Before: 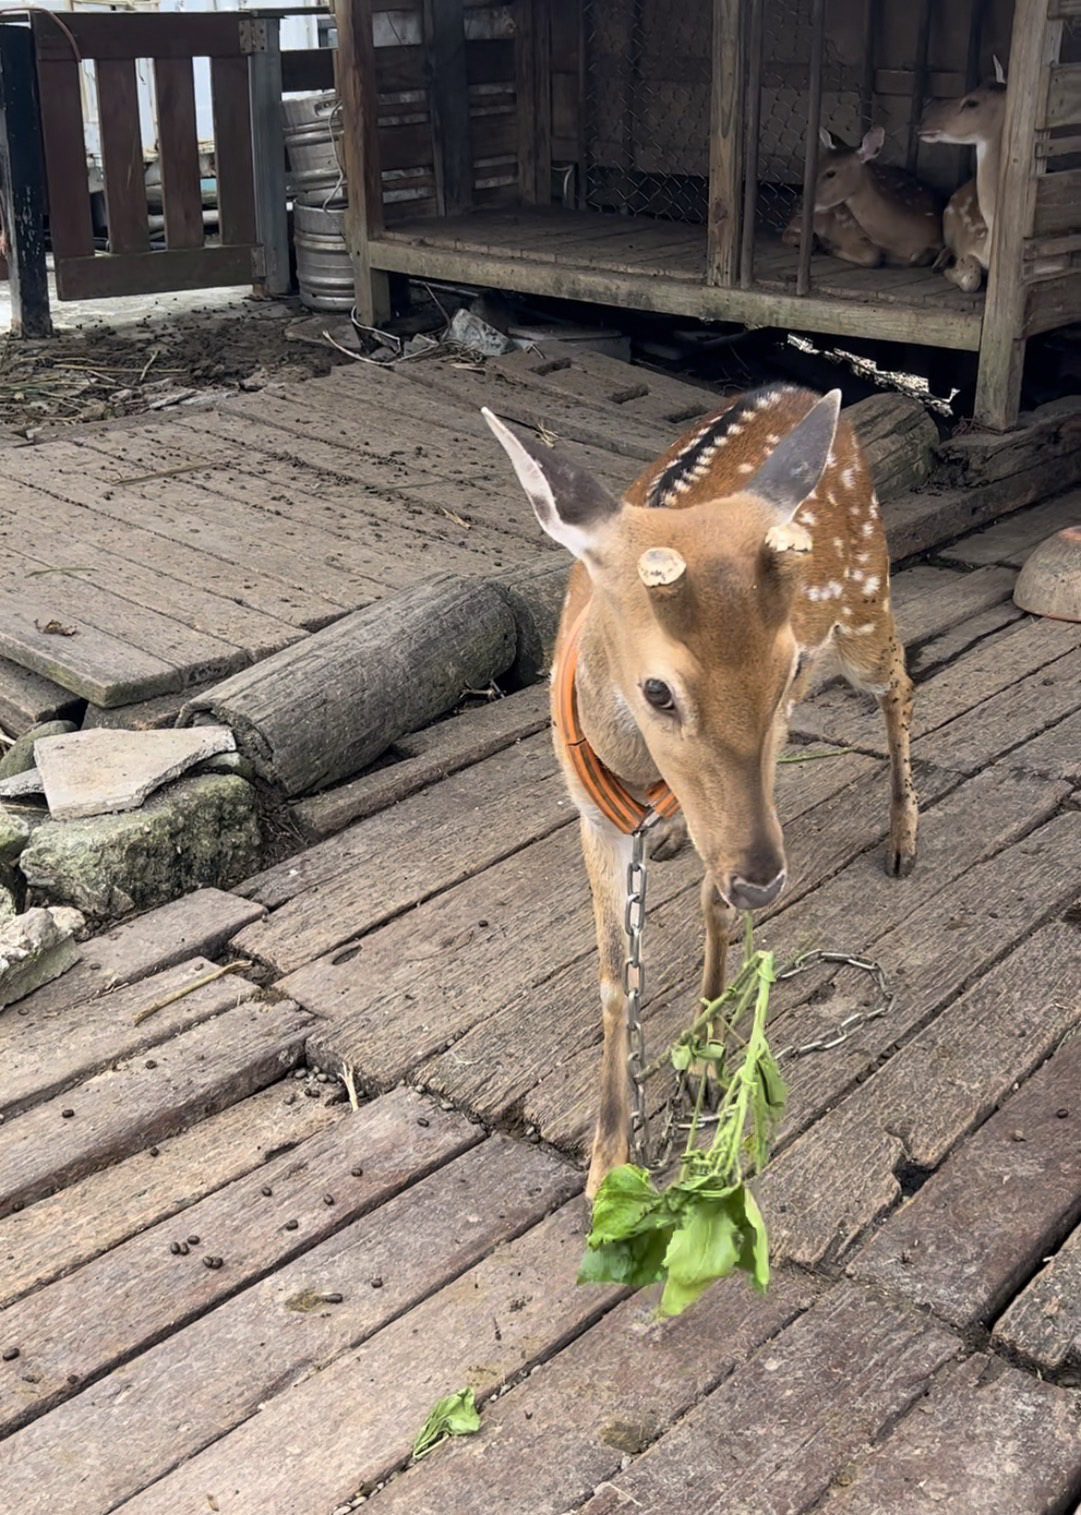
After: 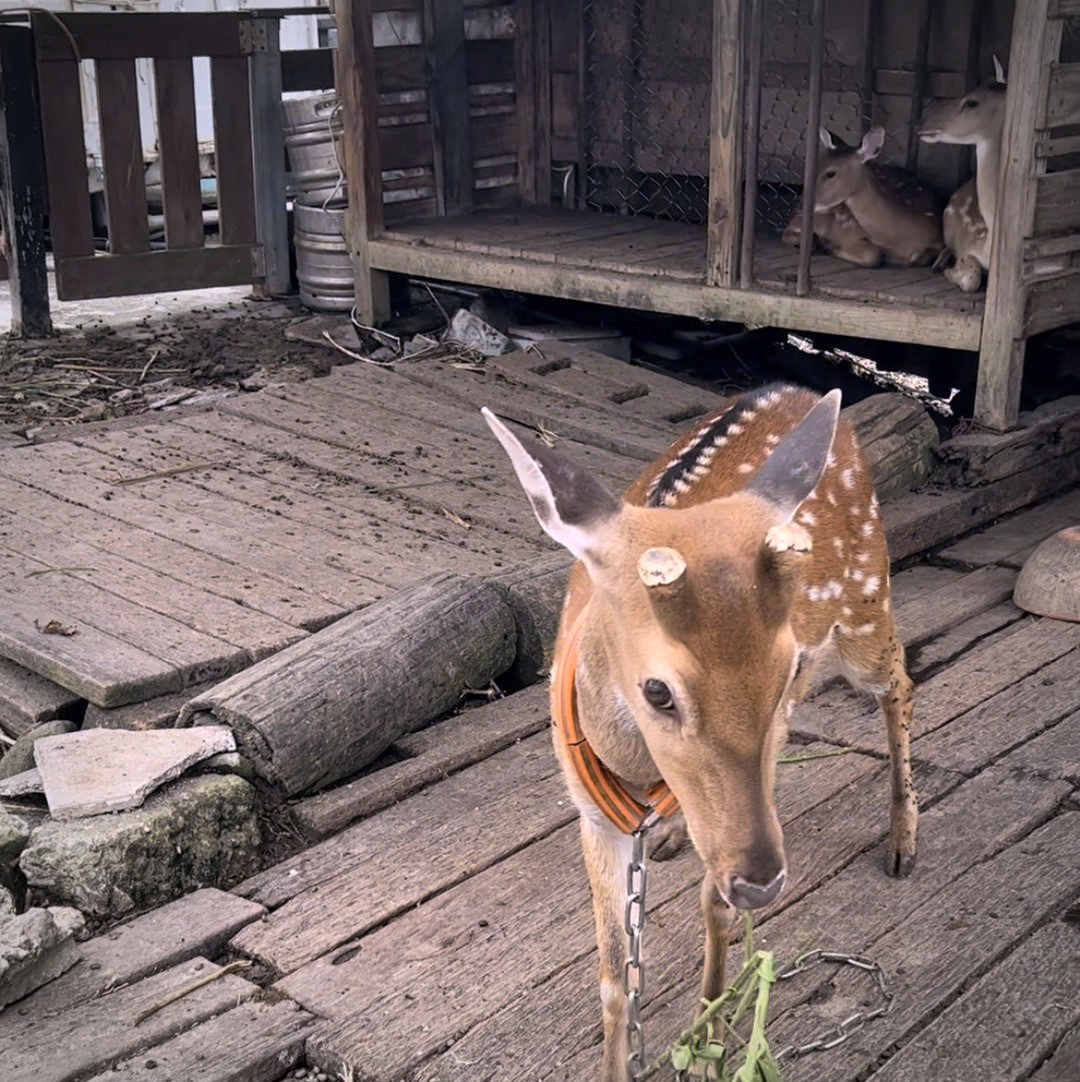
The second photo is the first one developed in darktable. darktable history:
white balance: red 1.05, blue 1.072
crop: bottom 28.576%
shadows and highlights: shadows 49, highlights -41, soften with gaussian
vignetting: unbound false
